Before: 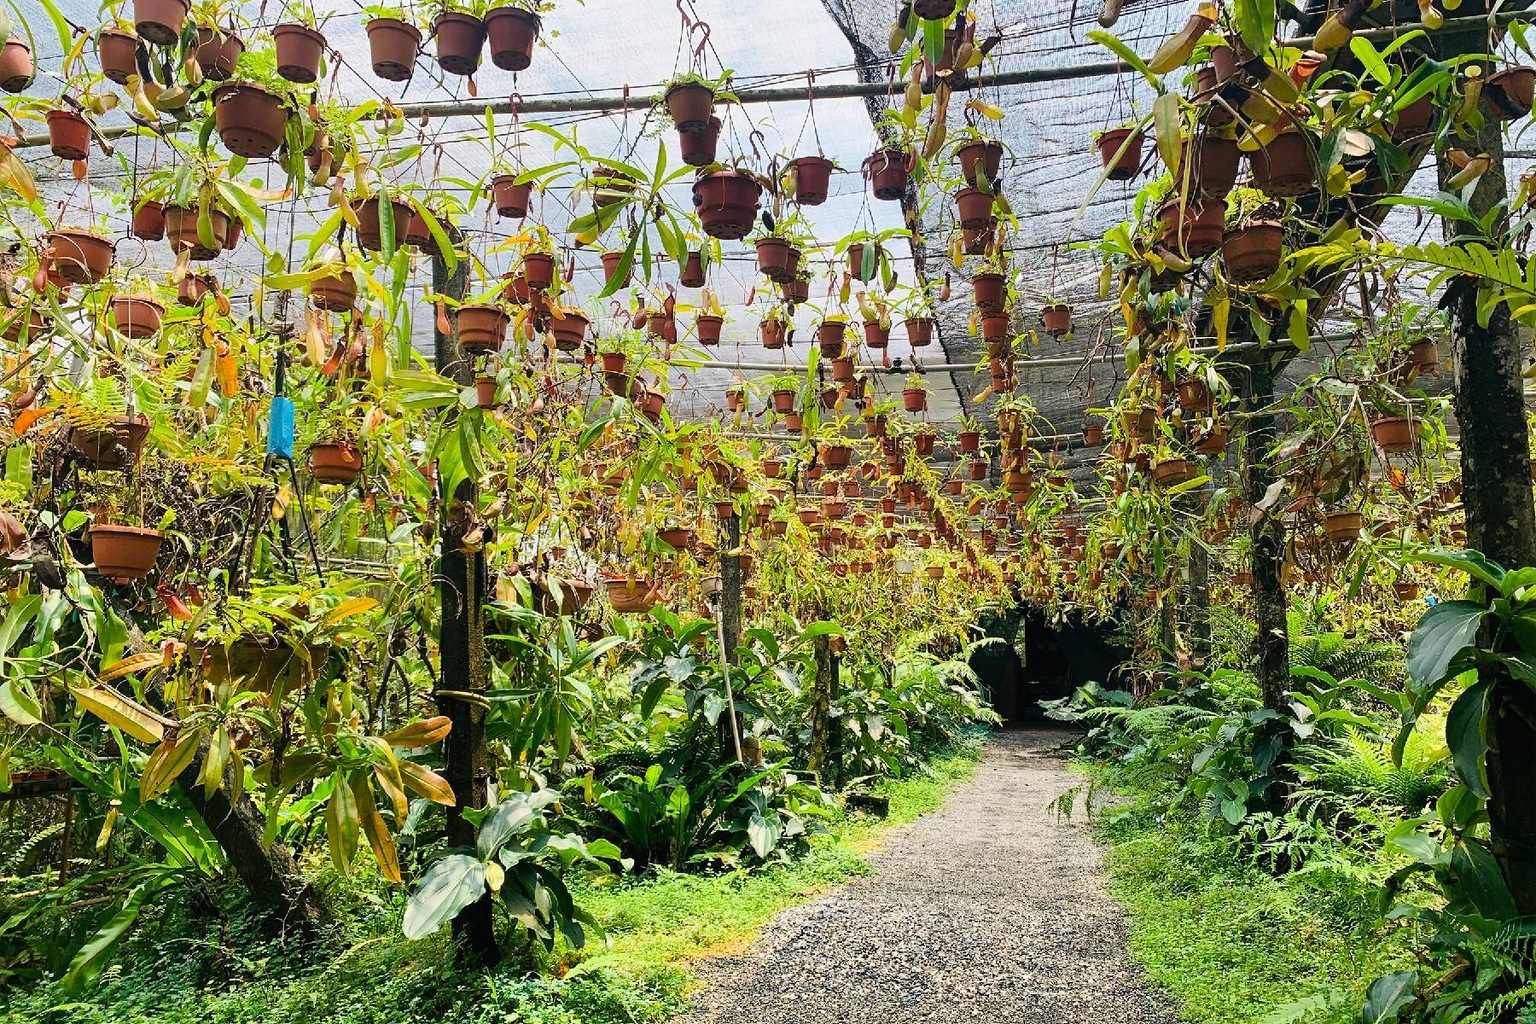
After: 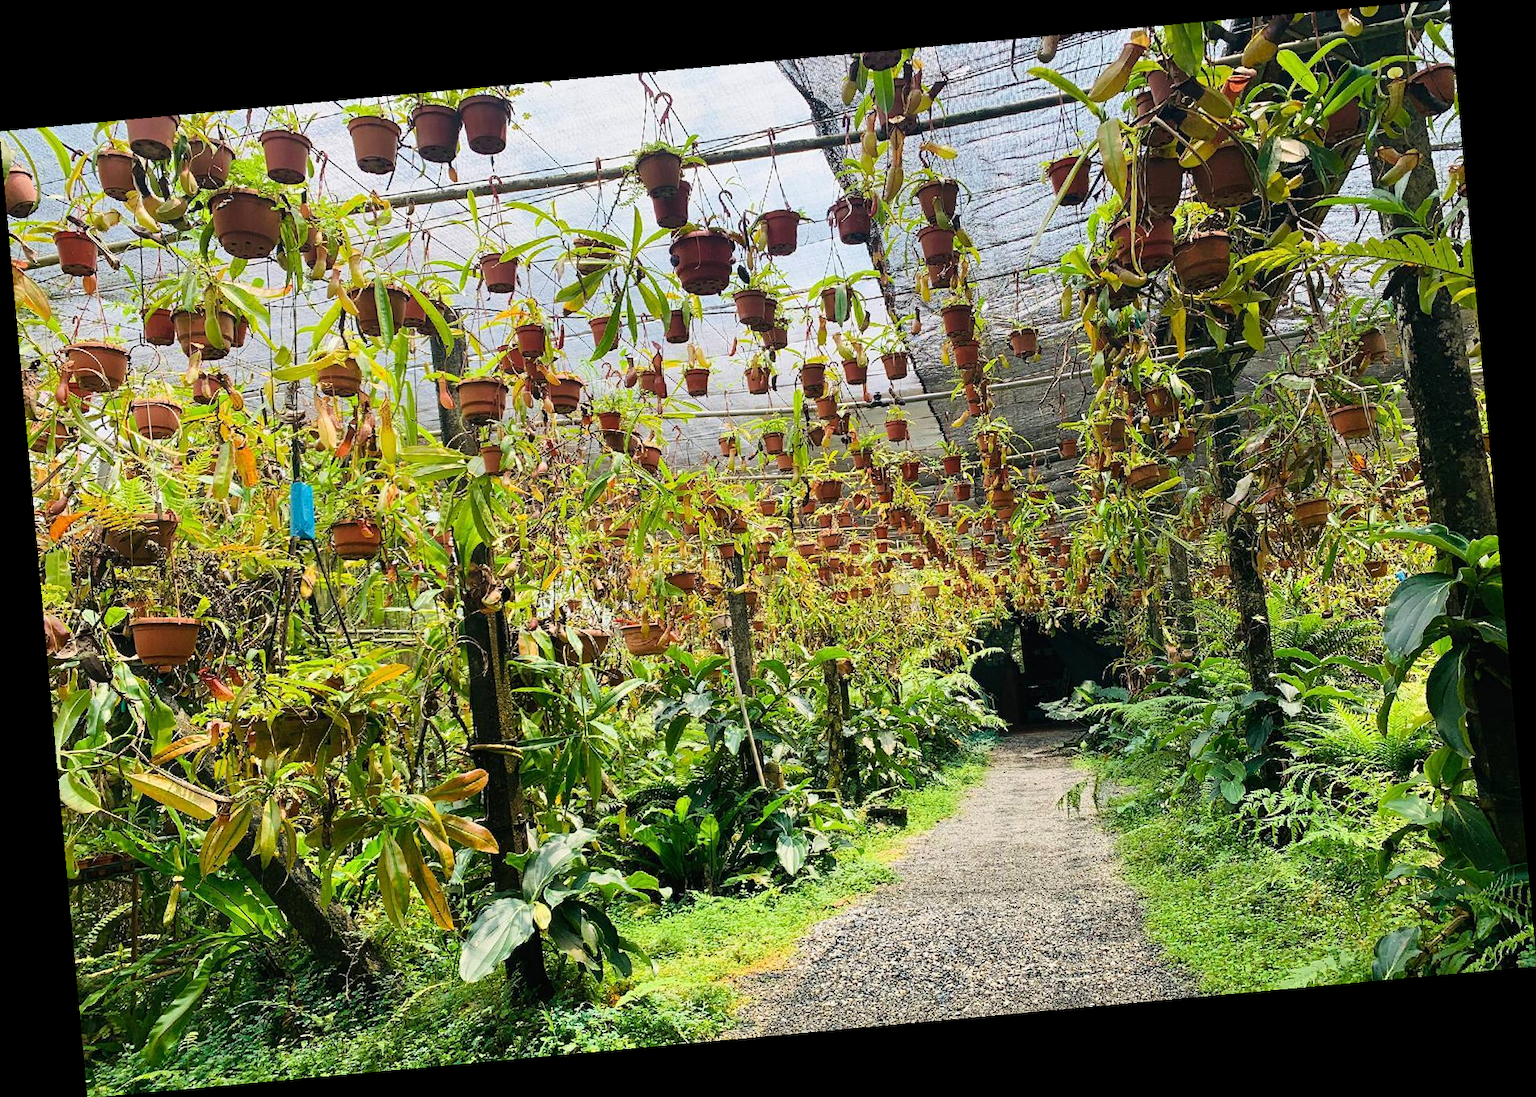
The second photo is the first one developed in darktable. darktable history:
rotate and perspective: rotation -5.2°, automatic cropping off
velvia: strength 9.25%
tone equalizer: -7 EV 0.13 EV, smoothing diameter 25%, edges refinement/feathering 10, preserve details guided filter
